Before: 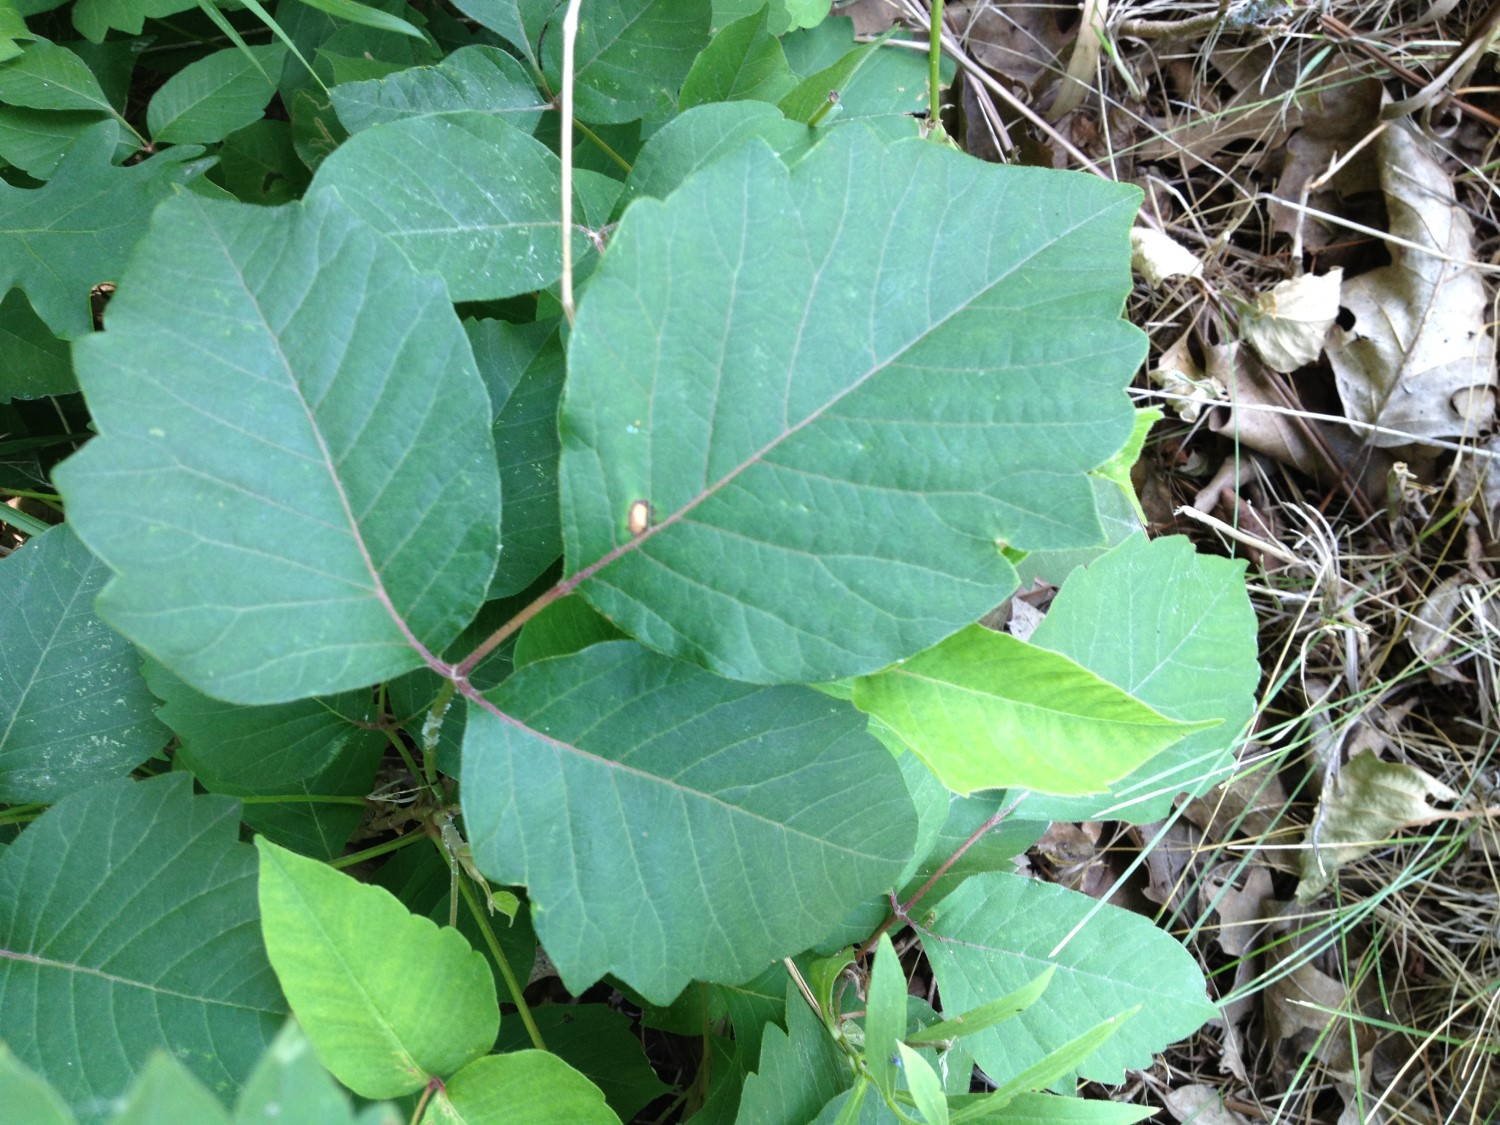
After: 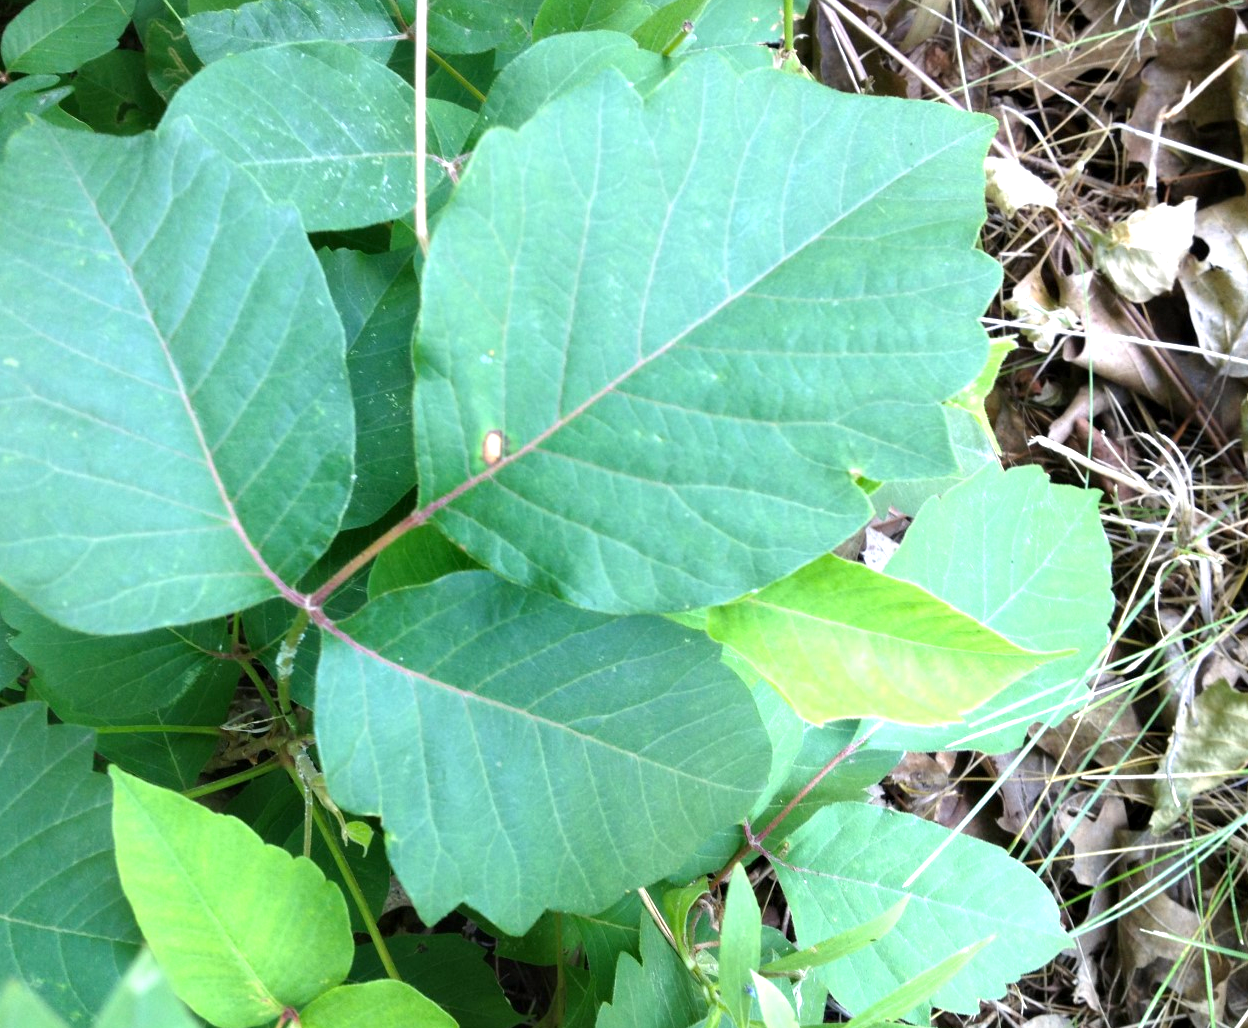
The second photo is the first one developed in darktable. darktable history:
contrast equalizer: octaves 7, y [[0.514, 0.573, 0.581, 0.508, 0.5, 0.5], [0.5 ×6], [0.5 ×6], [0 ×6], [0 ×6]], mix 0.318
exposure: exposure 0.408 EV, compensate highlight preservation false
color balance rgb: power › luminance 1.525%, highlights gain › chroma 0.24%, highlights gain › hue 331.58°, perceptual saturation grading › global saturation 0.484%, perceptual brilliance grading › global brilliance 2.635%, global vibrance 20%
crop: left 9.783%, top 6.269%, right 6.999%, bottom 2.344%
